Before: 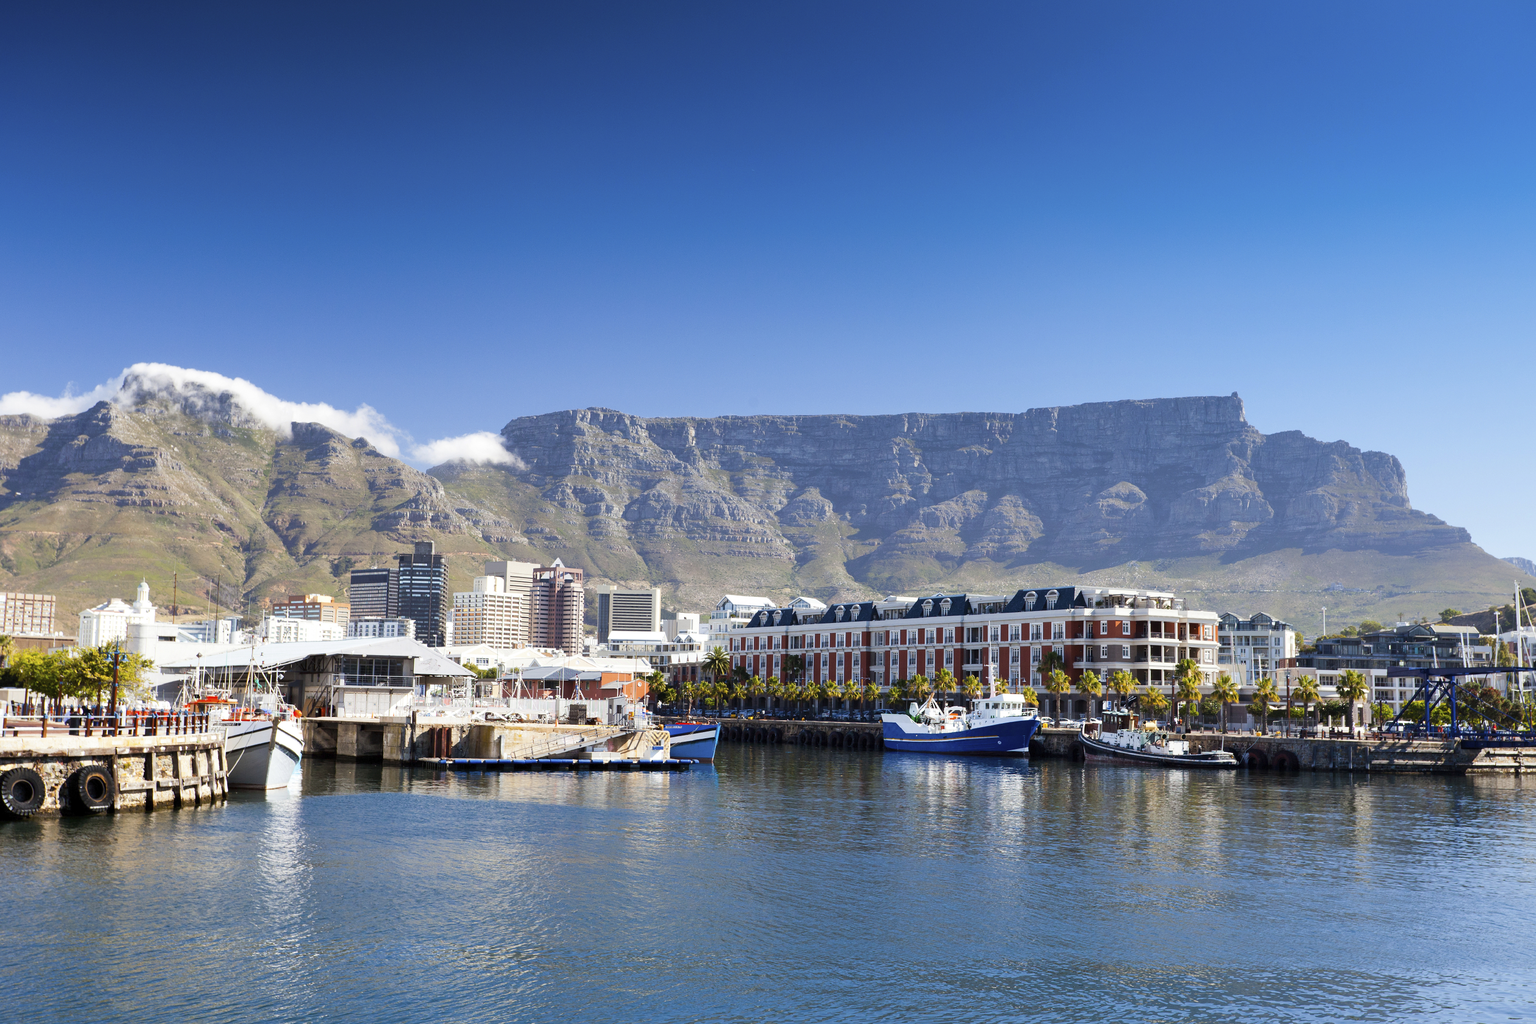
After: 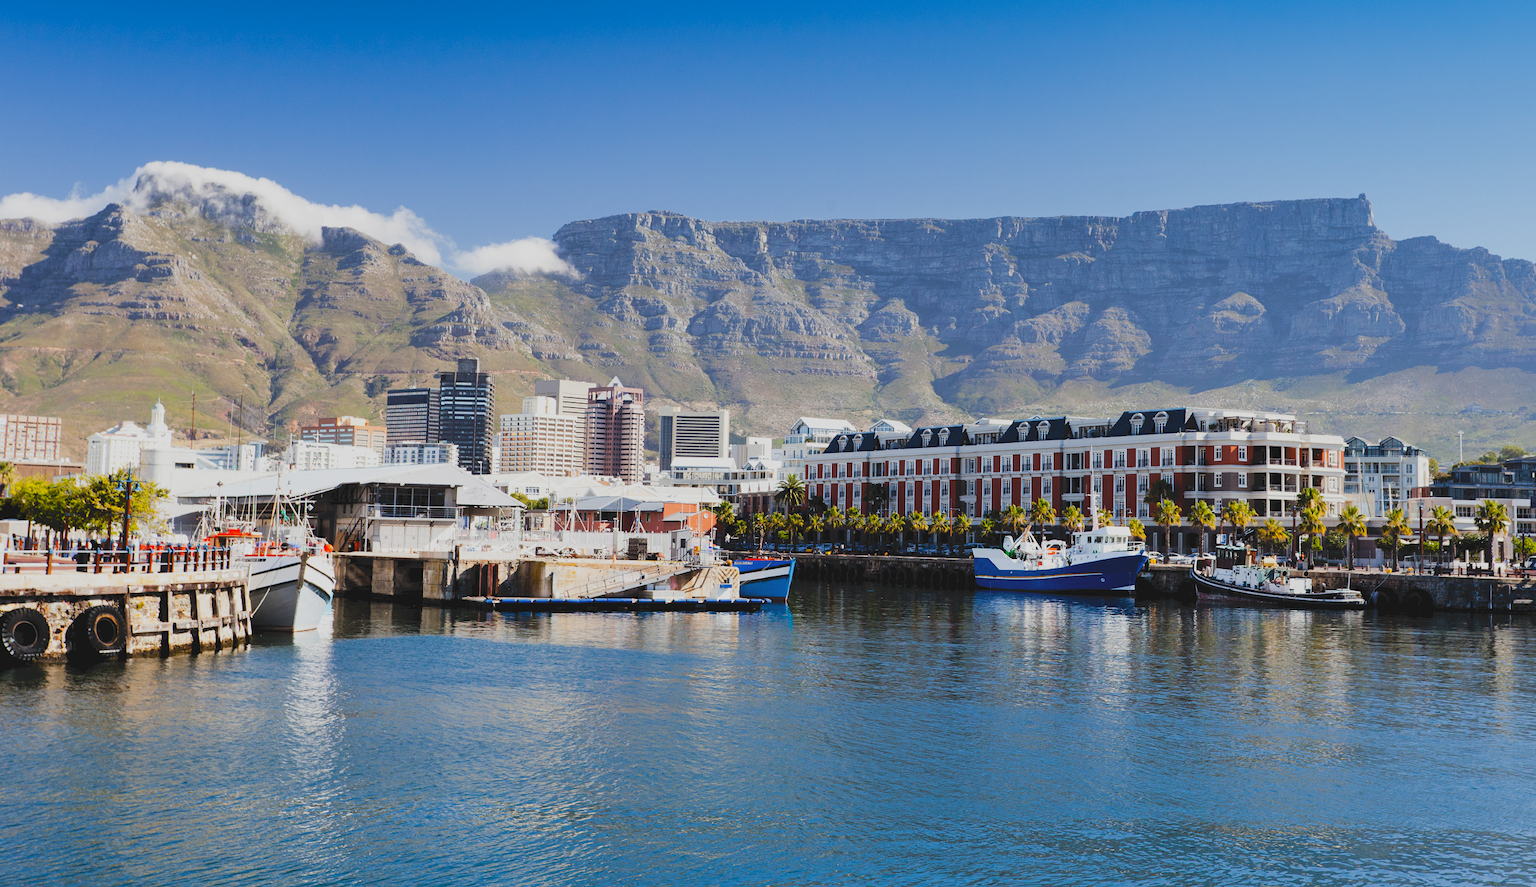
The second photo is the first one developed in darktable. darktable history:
filmic rgb: black relative exposure -5.14 EV, white relative exposure 3.96 EV, threshold 3.03 EV, hardness 2.9, contrast 1.203, highlights saturation mix -30.43%, enable highlight reconstruction true
tone curve: curves: ch0 [(0, 0) (0.003, 0.126) (0.011, 0.129) (0.025, 0.133) (0.044, 0.143) (0.069, 0.155) (0.1, 0.17) (0.136, 0.189) (0.177, 0.217) (0.224, 0.25) (0.277, 0.293) (0.335, 0.346) (0.399, 0.398) (0.468, 0.456) (0.543, 0.517) (0.623, 0.583) (0.709, 0.659) (0.801, 0.756) (0.898, 0.856) (1, 1)], color space Lab, independent channels, preserve colors none
exposure: exposure 0.124 EV, compensate highlight preservation false
crop: top 21.203%, right 9.349%, bottom 0.226%
